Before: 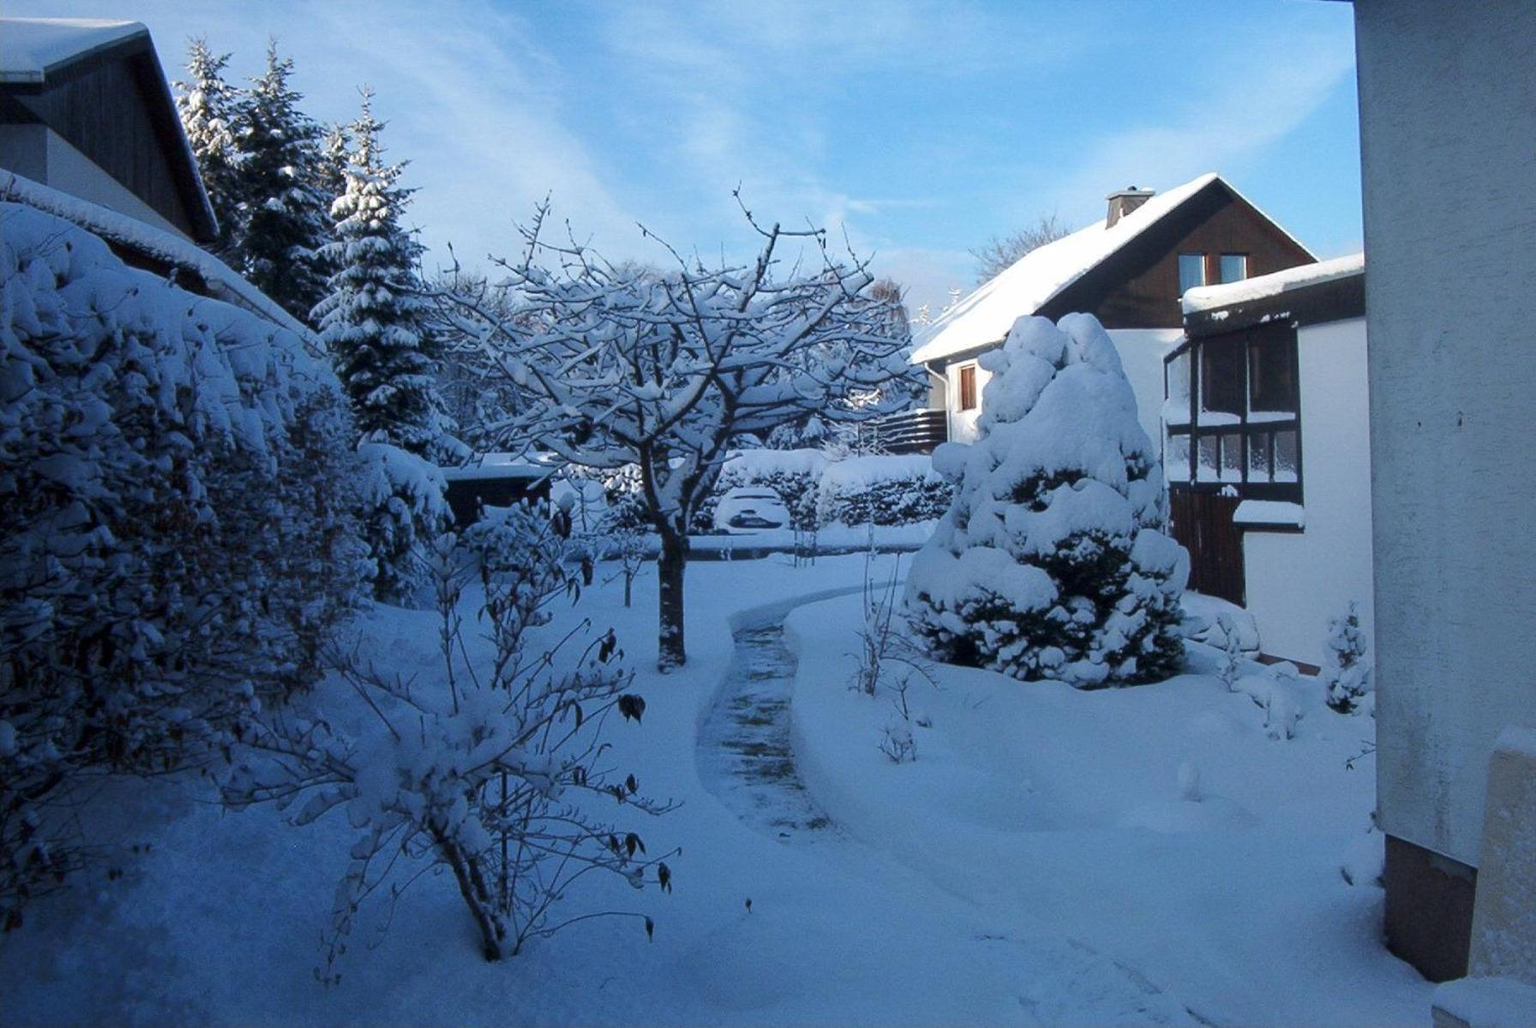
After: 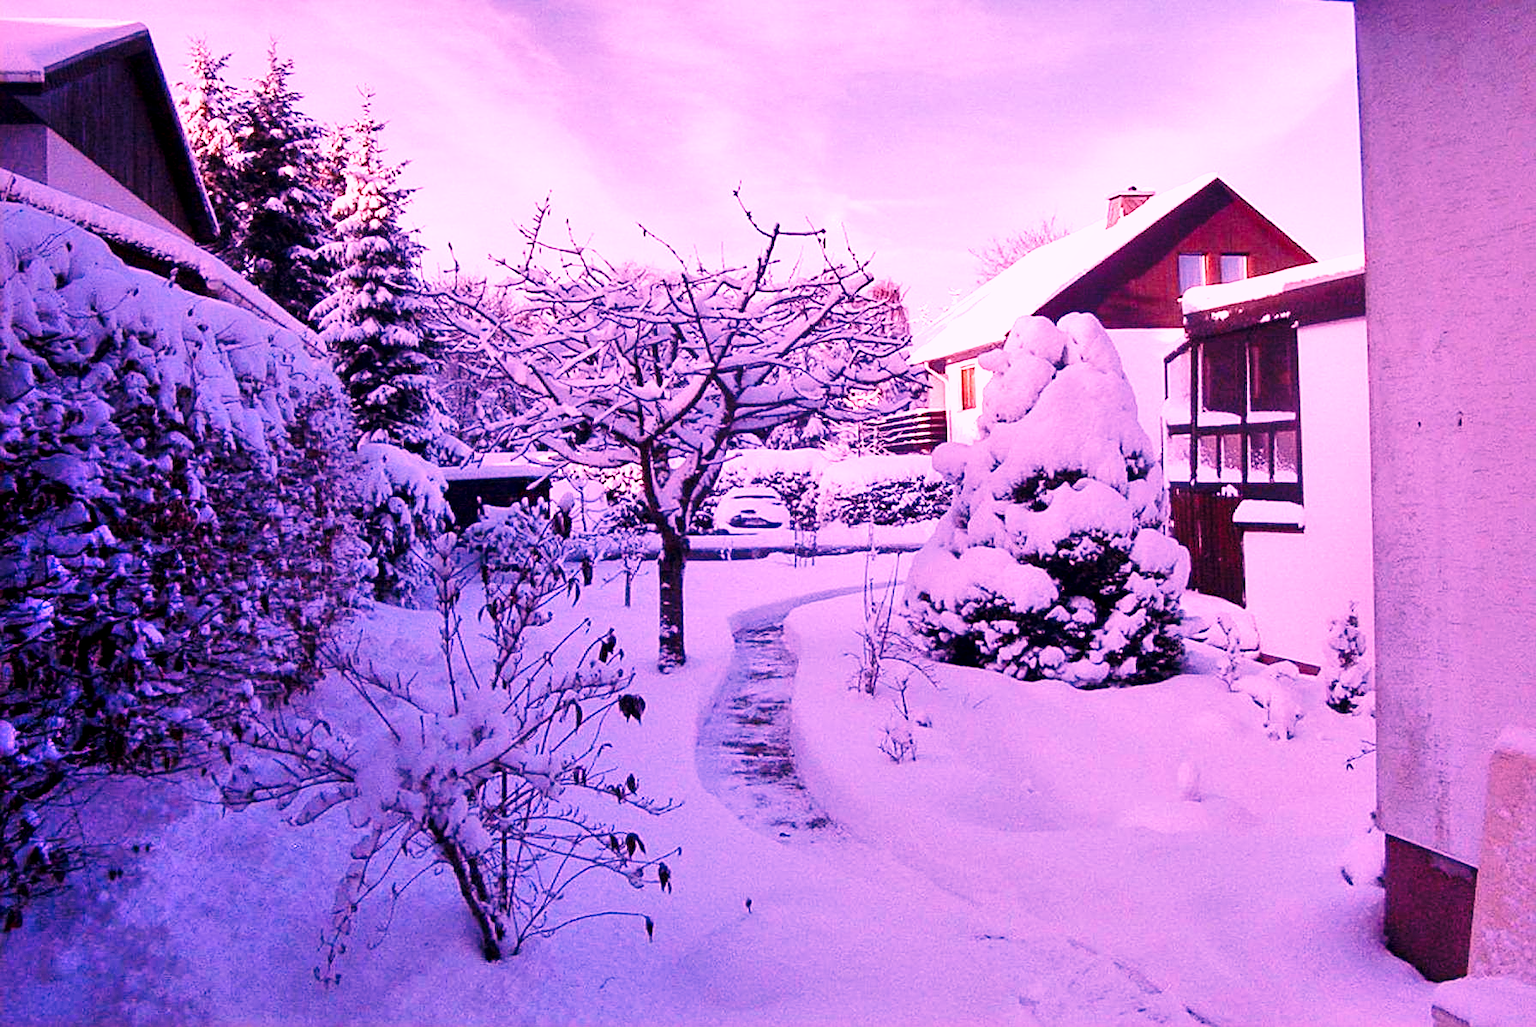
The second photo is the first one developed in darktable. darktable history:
sharpen: on, module defaults
base curve: curves: ch0 [(0, 0) (0.028, 0.03) (0.121, 0.232) (0.46, 0.748) (0.859, 0.968) (1, 1)], preserve colors none
shadows and highlights: low approximation 0.01, soften with gaussian
exposure: black level correction 0.005, exposure 0.014 EV, compensate highlight preservation false
white balance: red 2.322, blue 1.435
graduated density: on, module defaults
